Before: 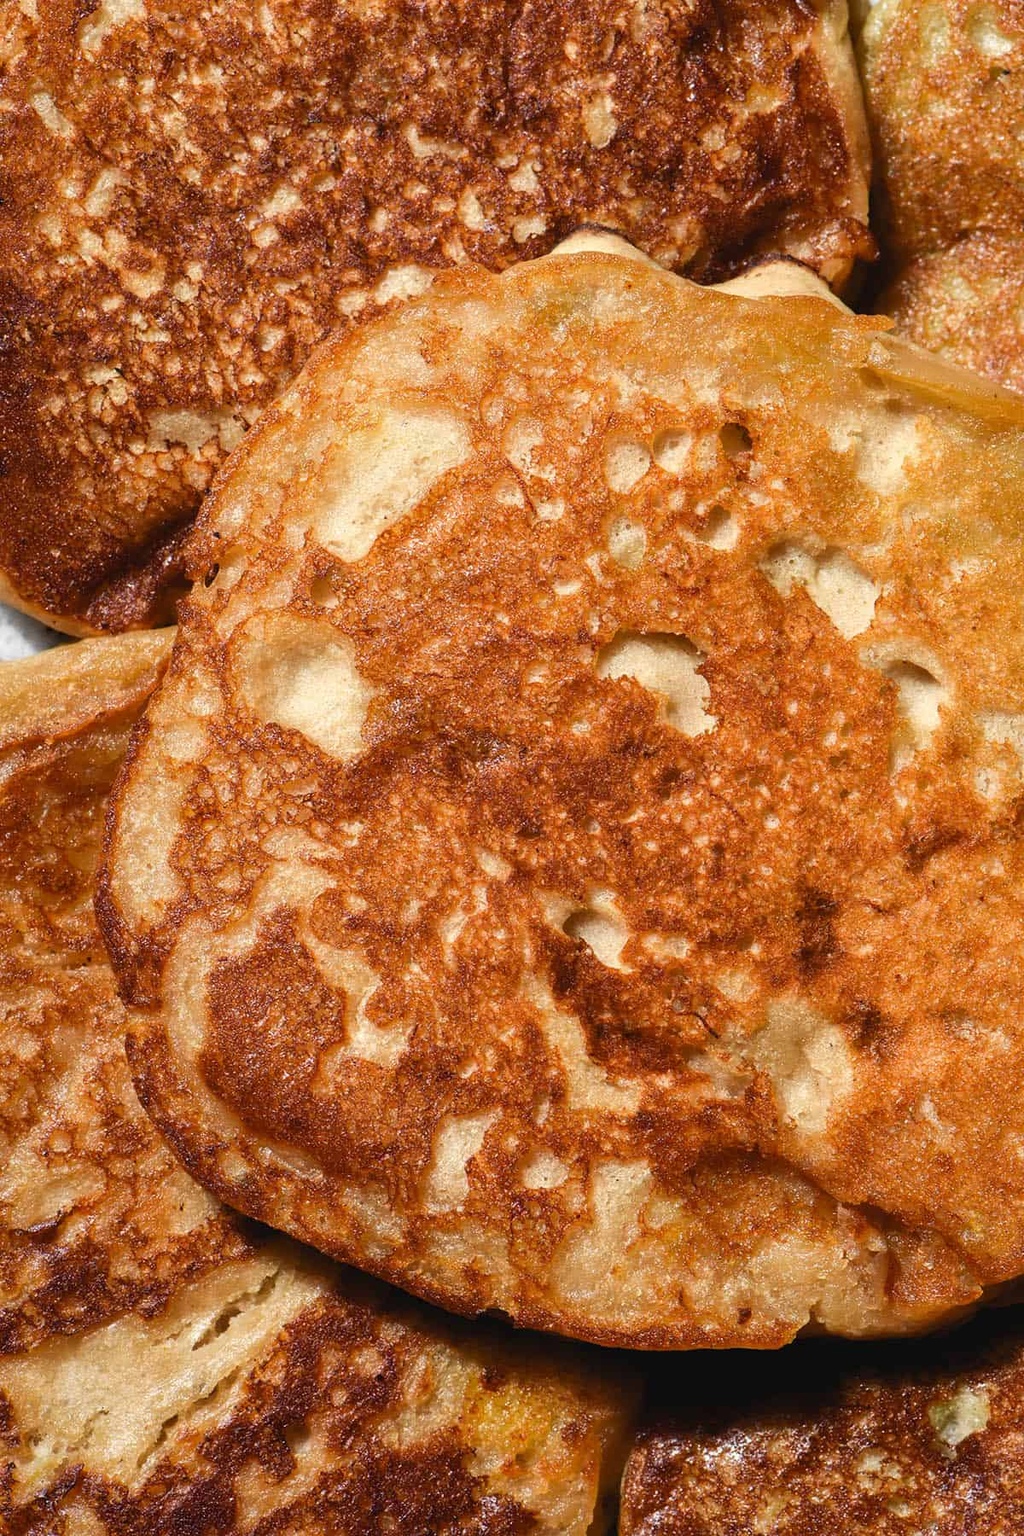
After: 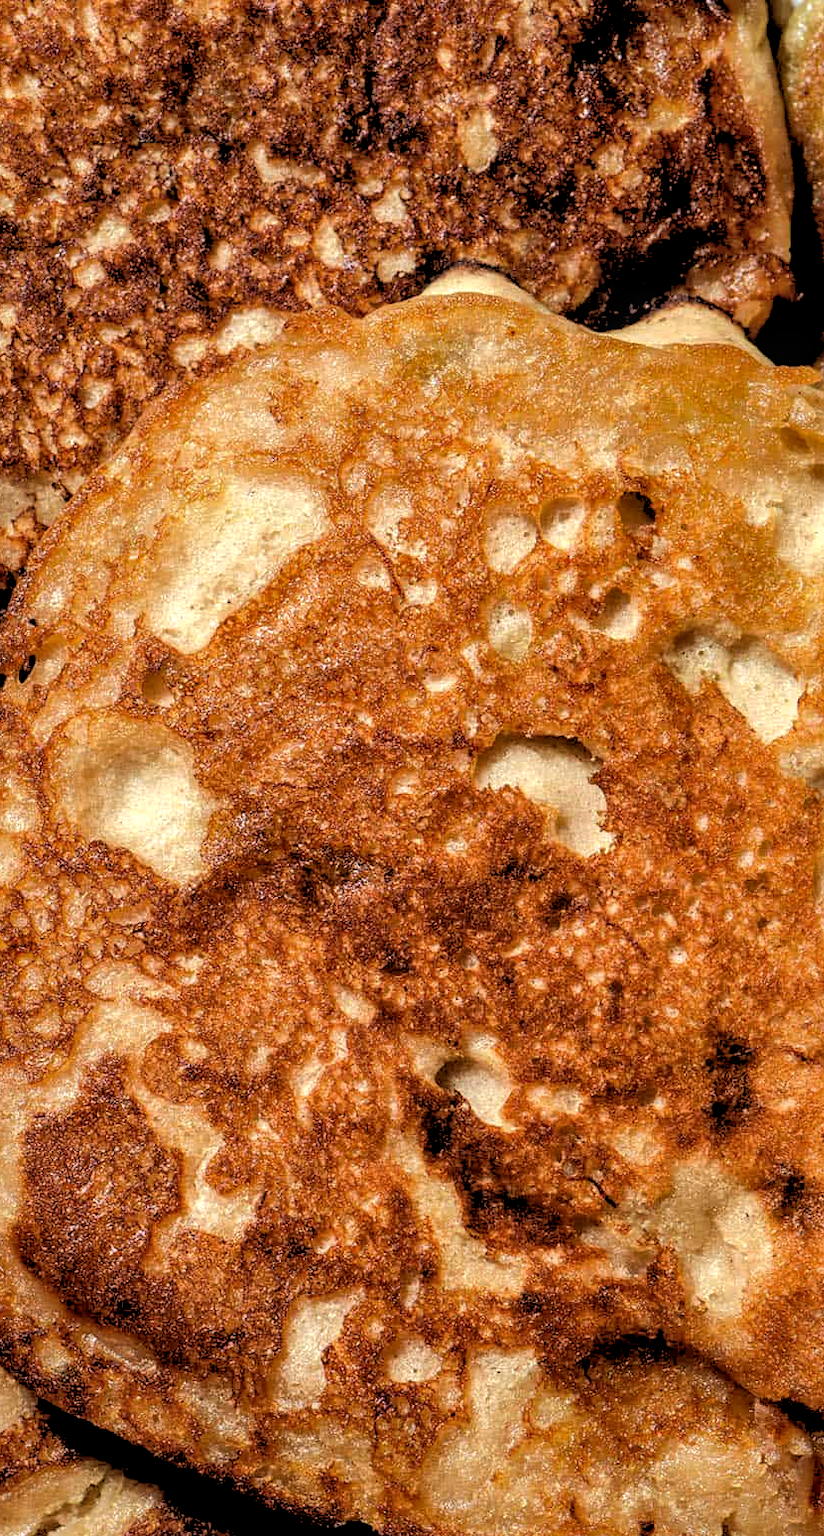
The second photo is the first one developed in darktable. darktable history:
rgb levels: levels [[0.034, 0.472, 0.904], [0, 0.5, 1], [0, 0.5, 1]]
shadows and highlights: on, module defaults
crop: left 18.479%, right 12.2%, bottom 13.971%
local contrast: on, module defaults
